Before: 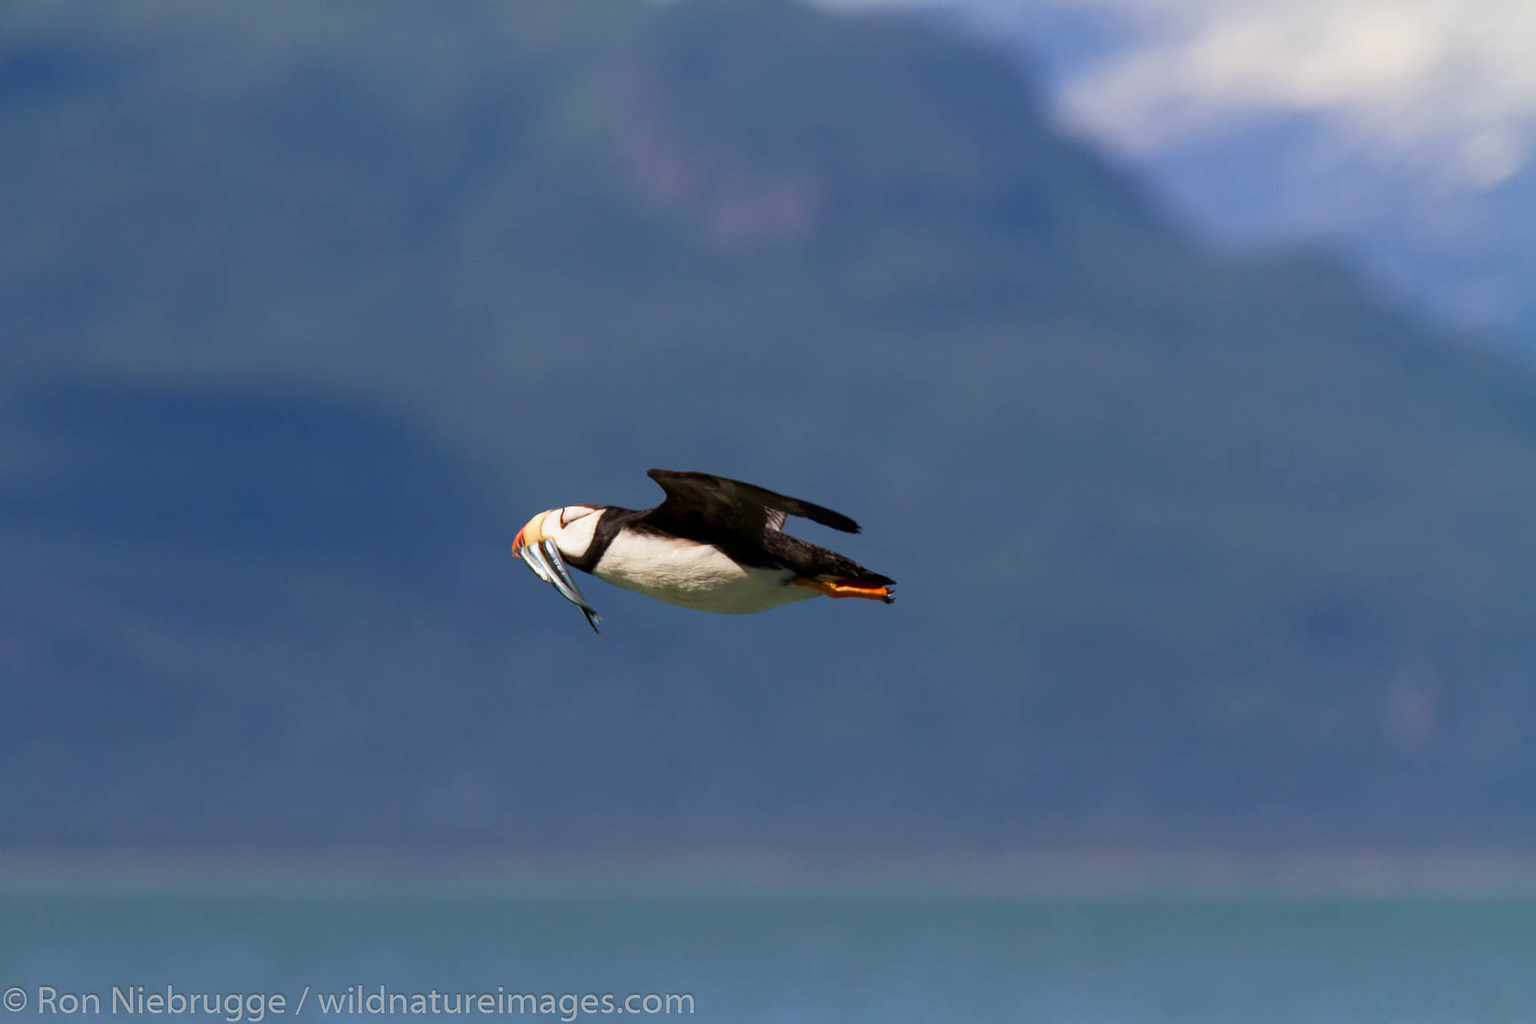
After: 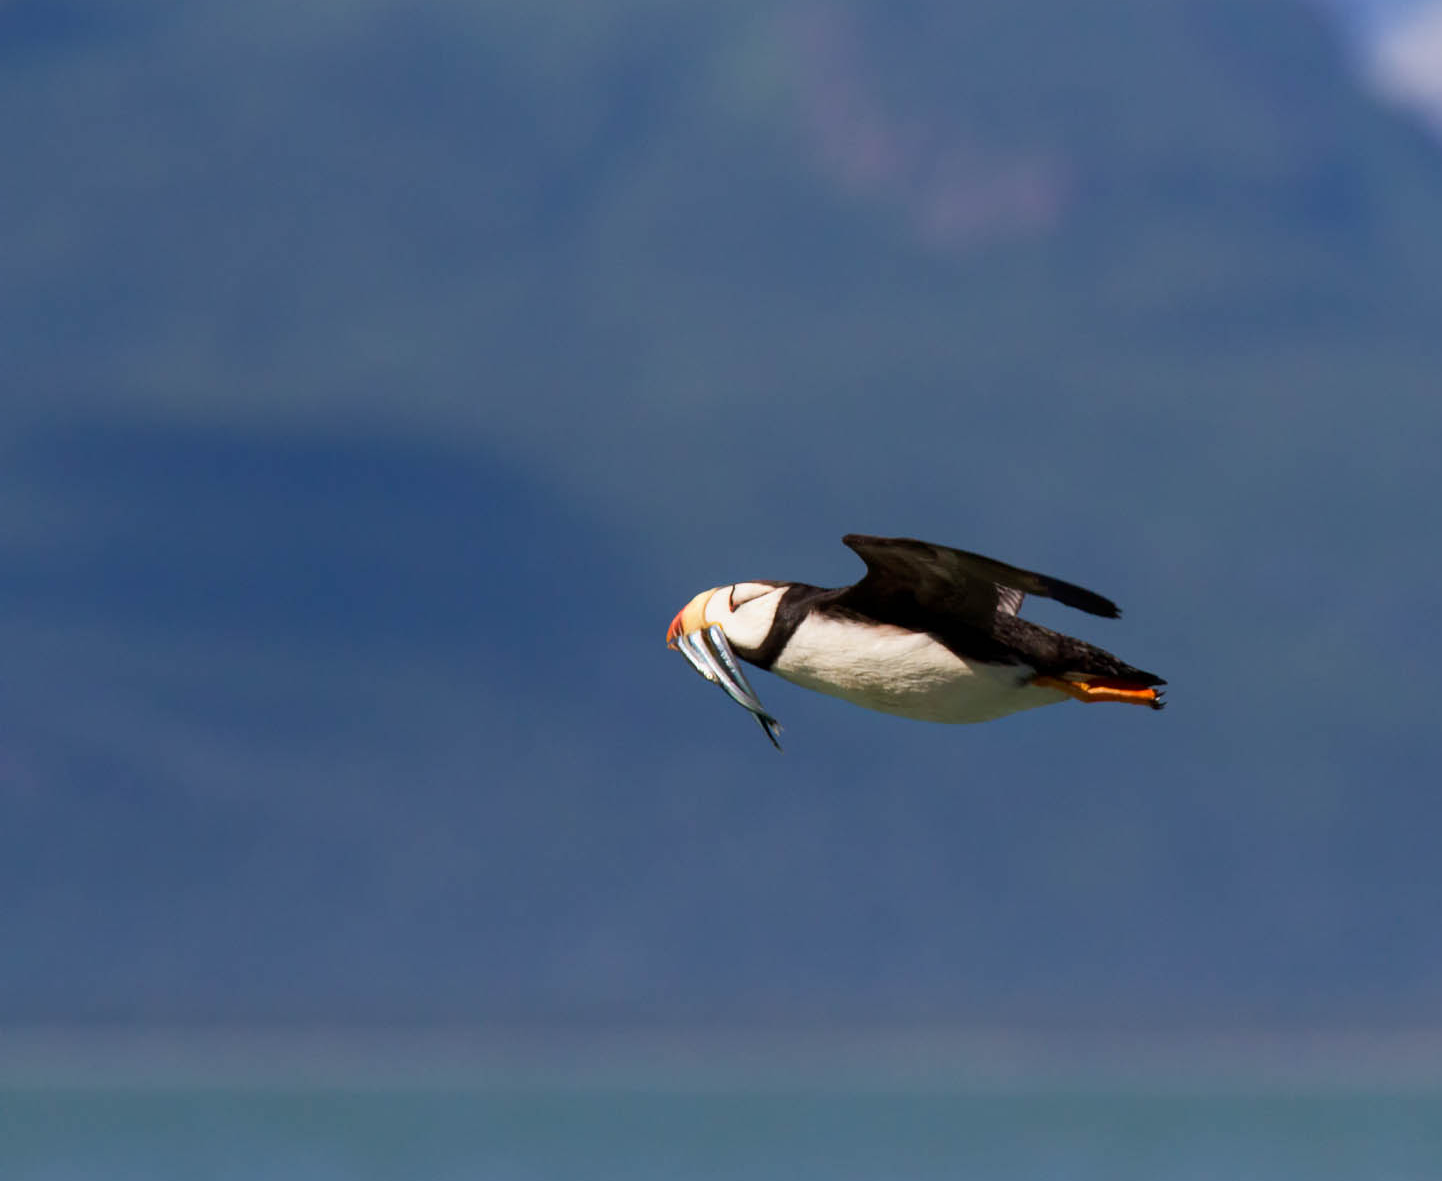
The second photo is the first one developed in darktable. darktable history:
crop: top 5.761%, right 27.881%, bottom 5.587%
